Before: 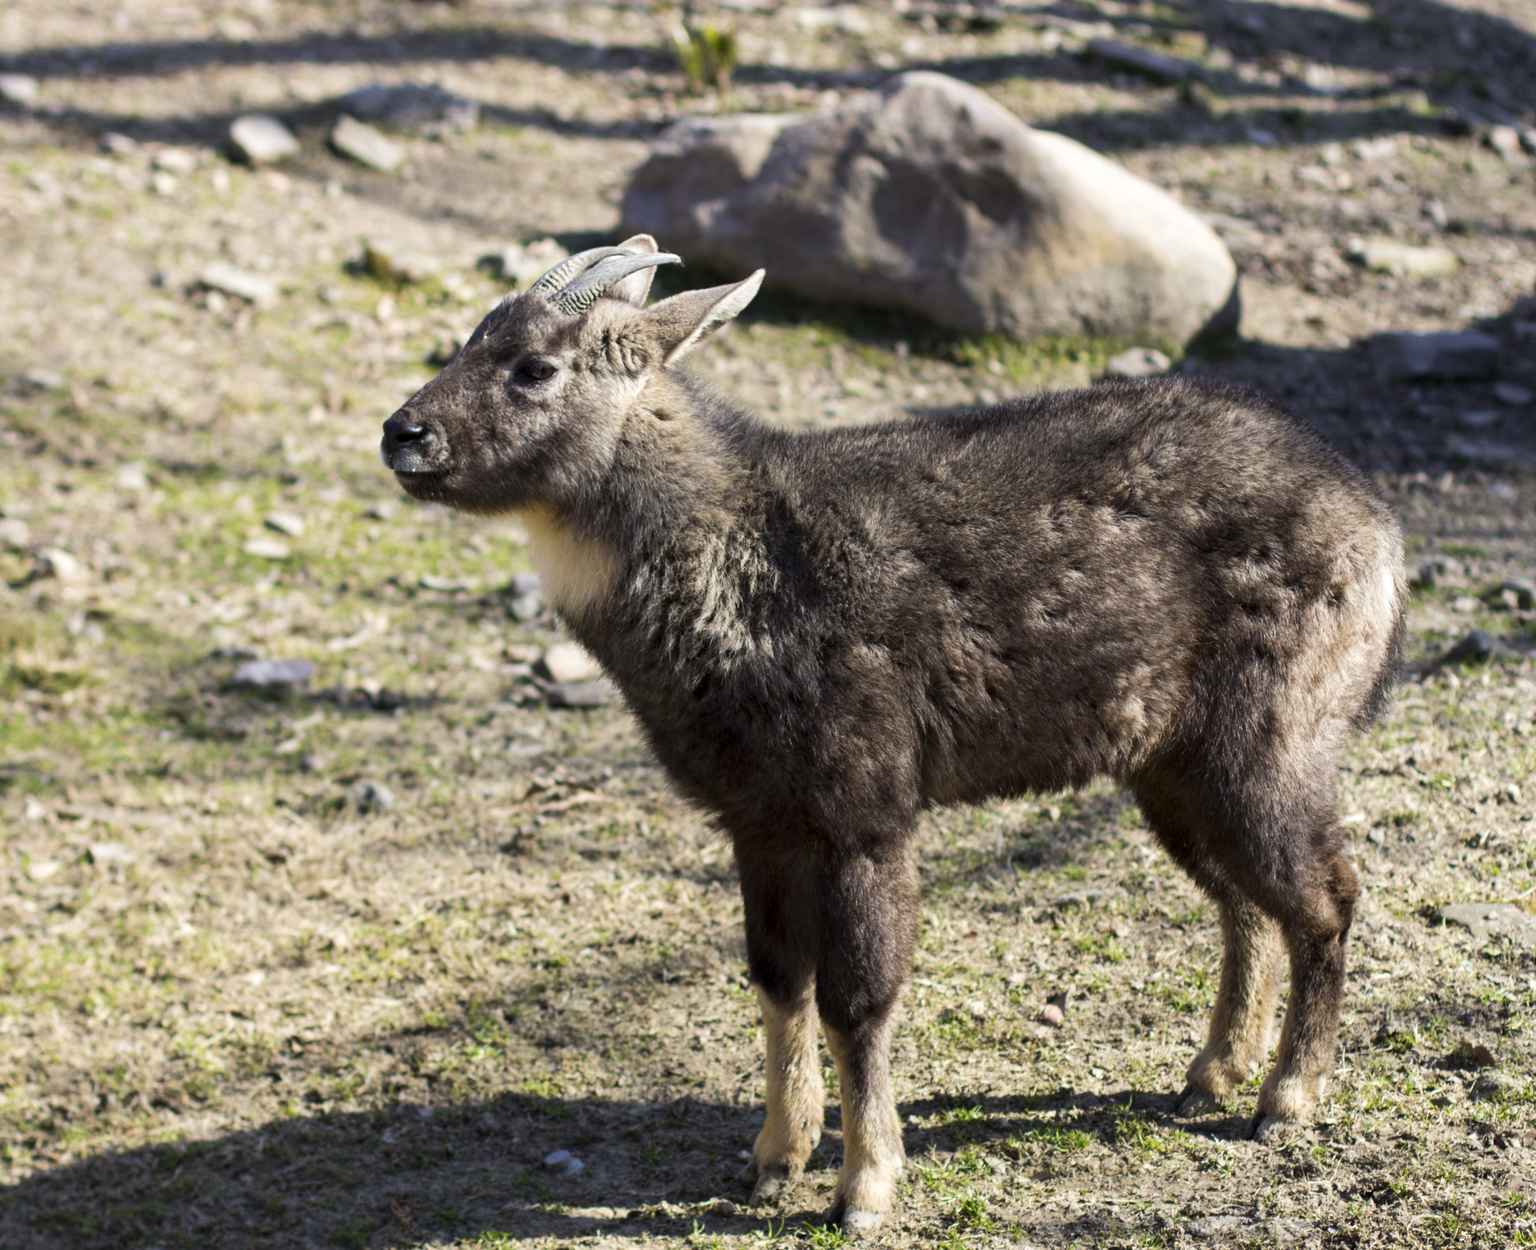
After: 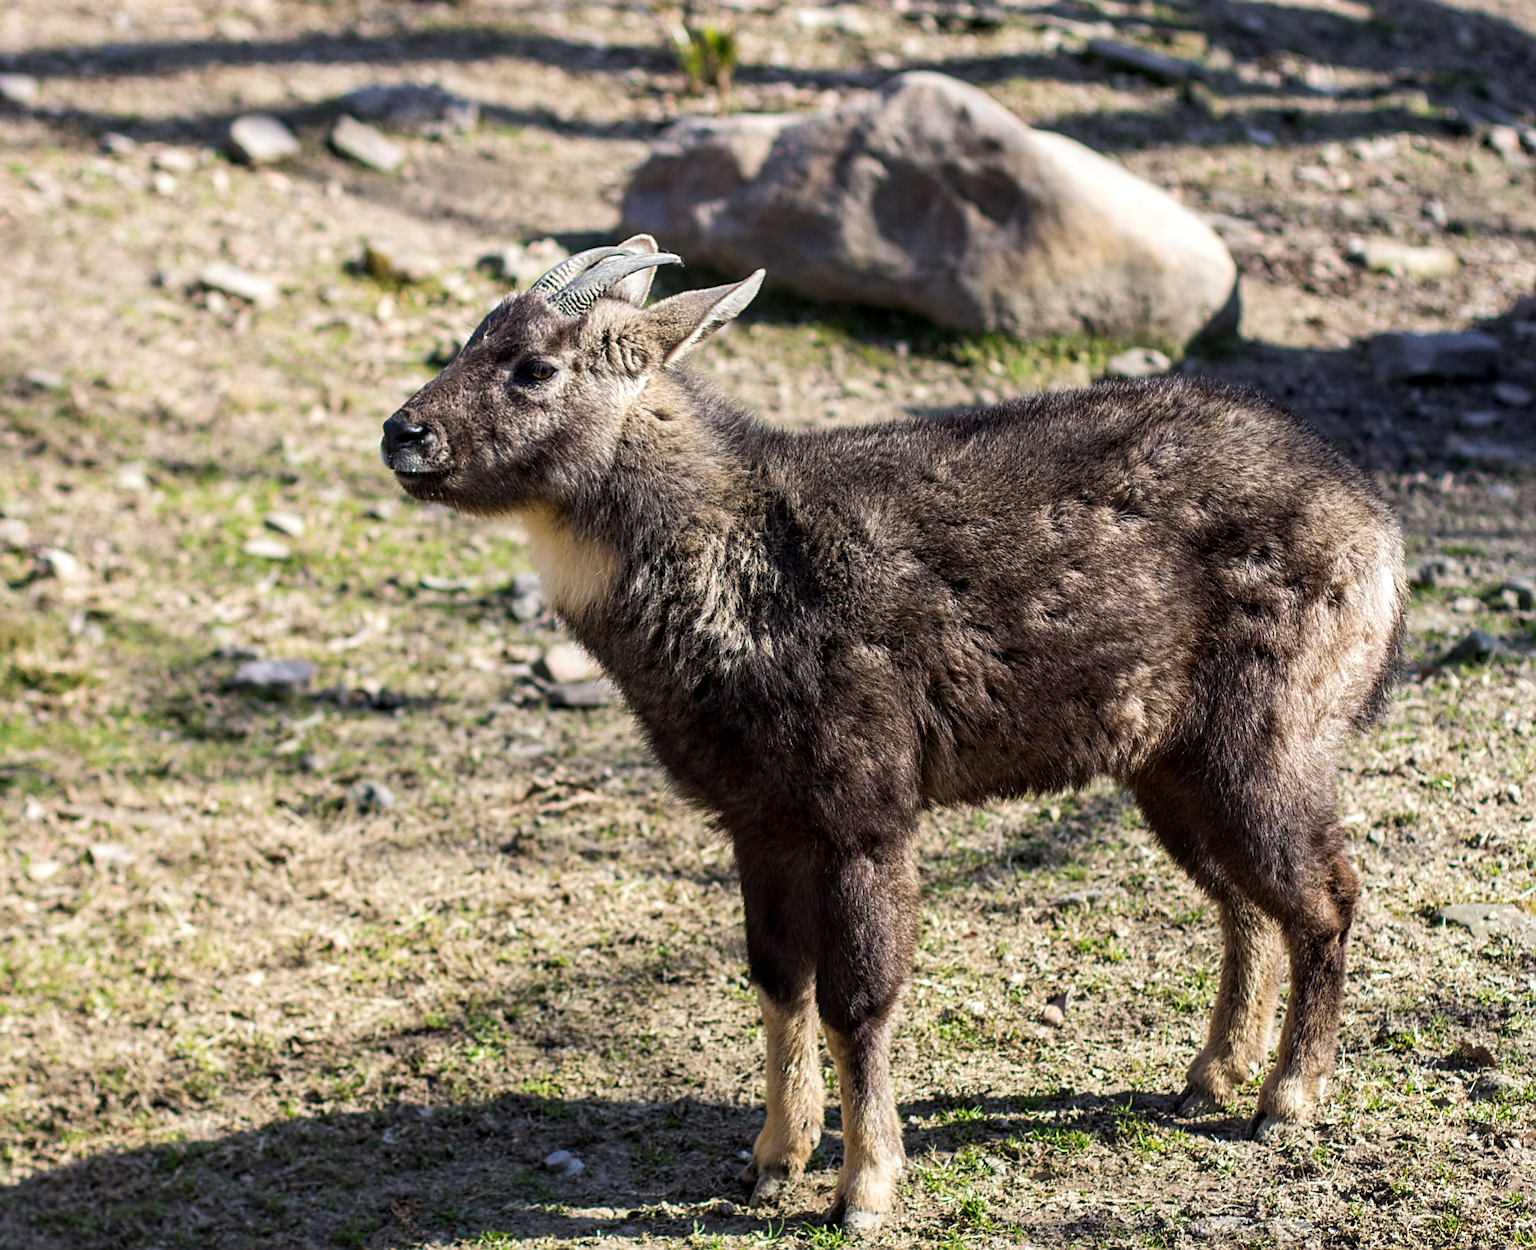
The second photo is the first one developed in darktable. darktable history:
sharpen: amount 0.575
local contrast: on, module defaults
